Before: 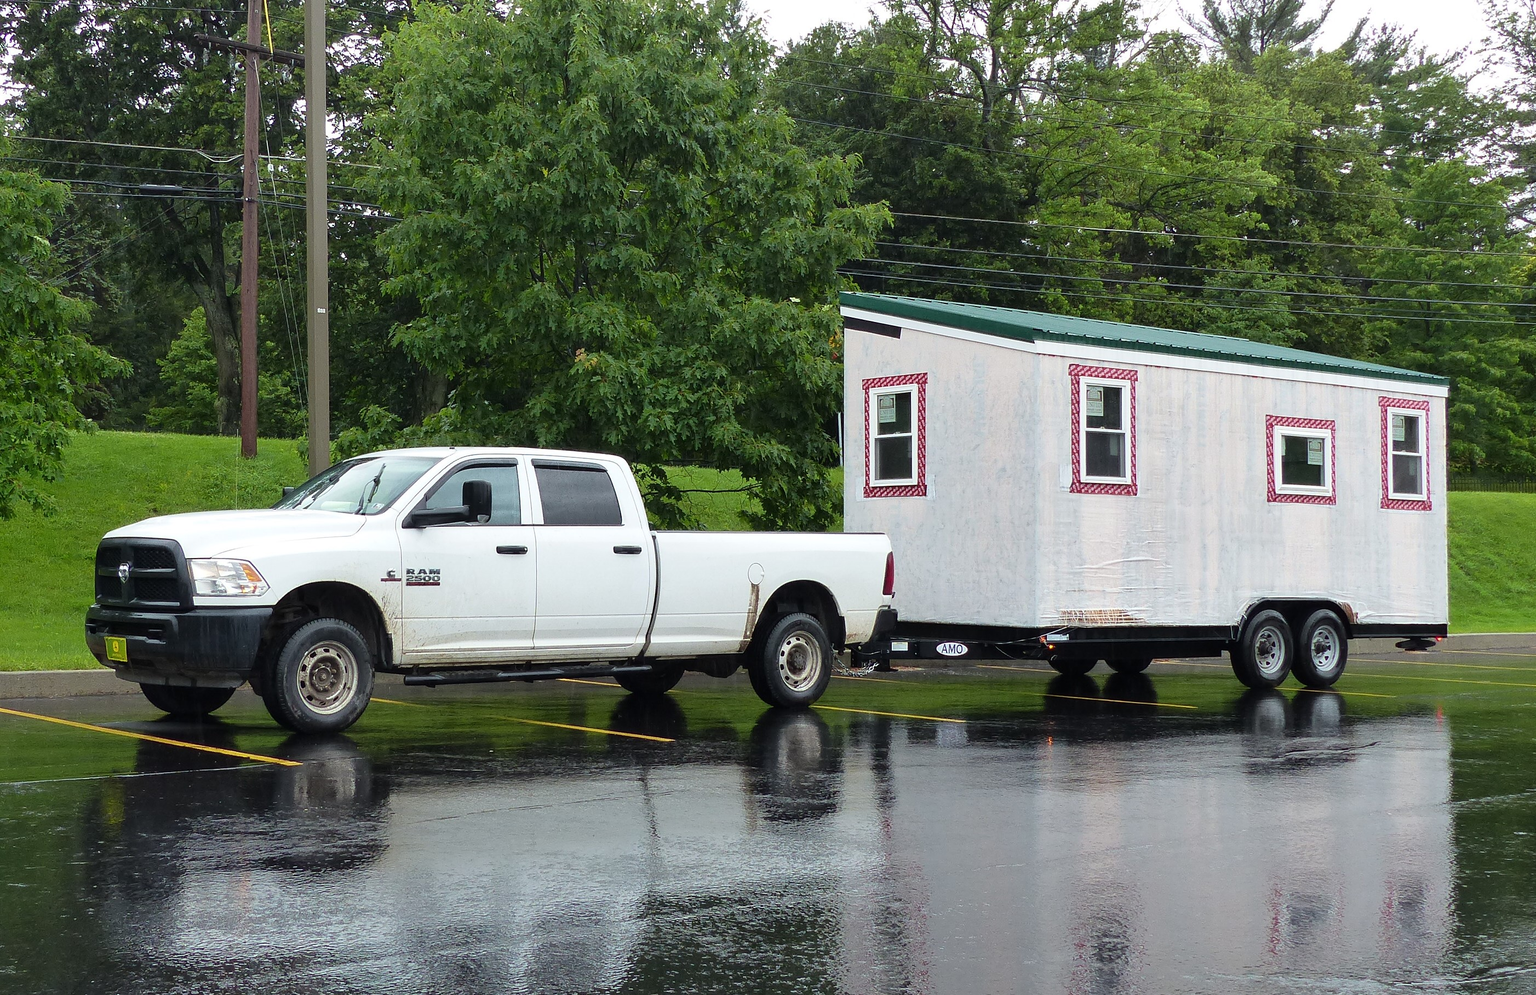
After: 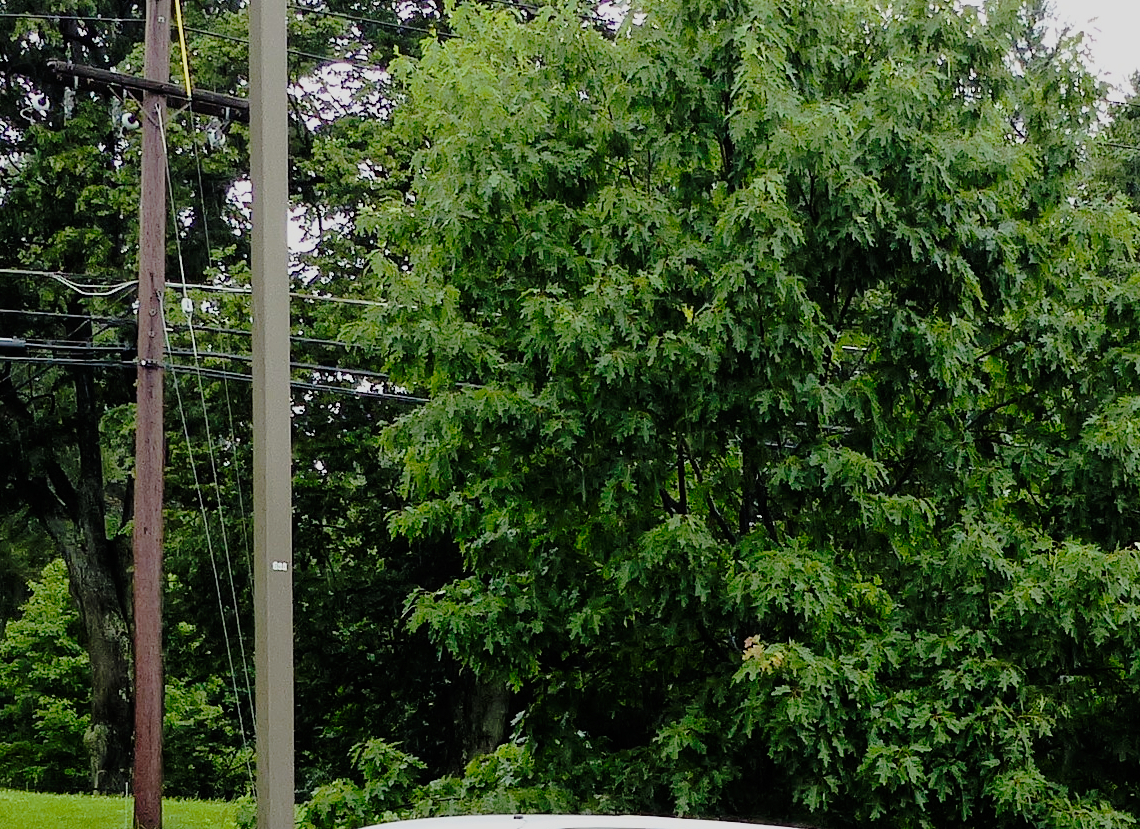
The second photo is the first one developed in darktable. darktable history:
filmic rgb: black relative exposure -7.17 EV, white relative exposure 5.38 EV, hardness 3.02
tone curve: curves: ch0 [(0, 0) (0.088, 0.042) (0.208, 0.176) (0.257, 0.267) (0.406, 0.483) (0.489, 0.556) (0.667, 0.73) (0.793, 0.851) (0.994, 0.974)]; ch1 [(0, 0) (0.161, 0.092) (0.35, 0.33) (0.392, 0.392) (0.457, 0.467) (0.505, 0.497) (0.537, 0.518) (0.553, 0.53) (0.58, 0.567) (0.739, 0.697) (1, 1)]; ch2 [(0, 0) (0.346, 0.362) (0.448, 0.419) (0.502, 0.499) (0.533, 0.517) (0.556, 0.533) (0.629, 0.619) (0.717, 0.678) (1, 1)], preserve colors none
crop and rotate: left 10.95%, top 0.07%, right 48.389%, bottom 54.287%
